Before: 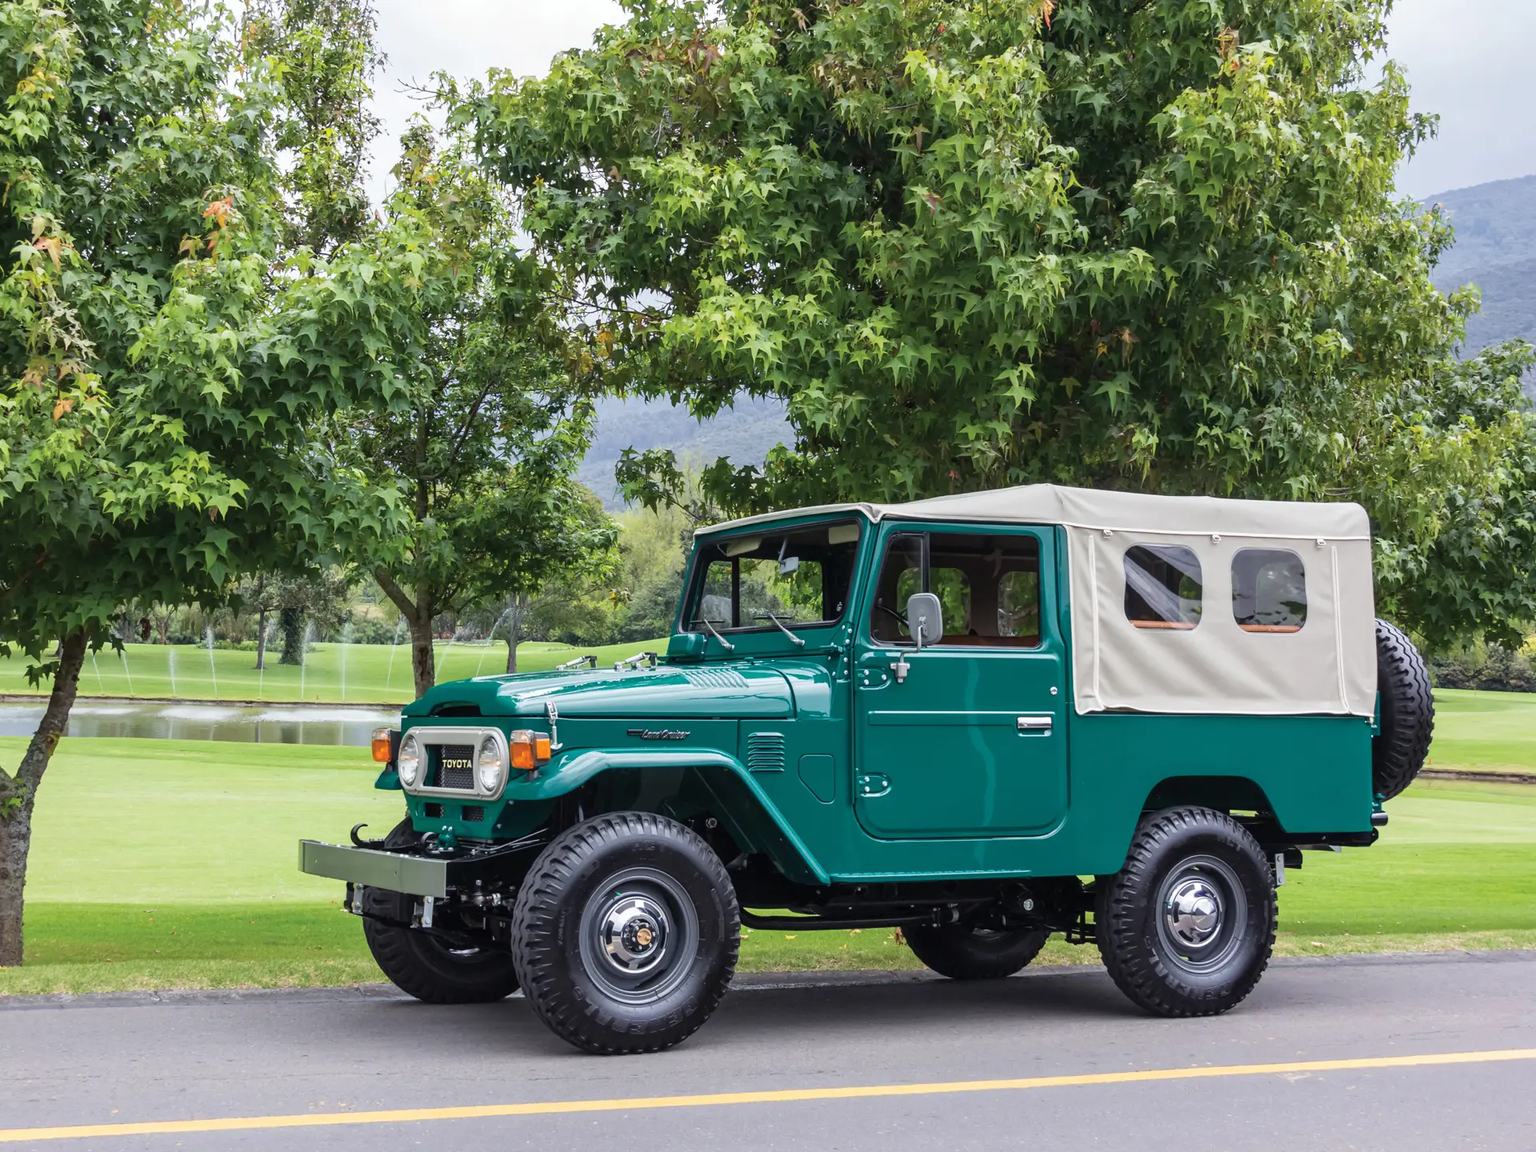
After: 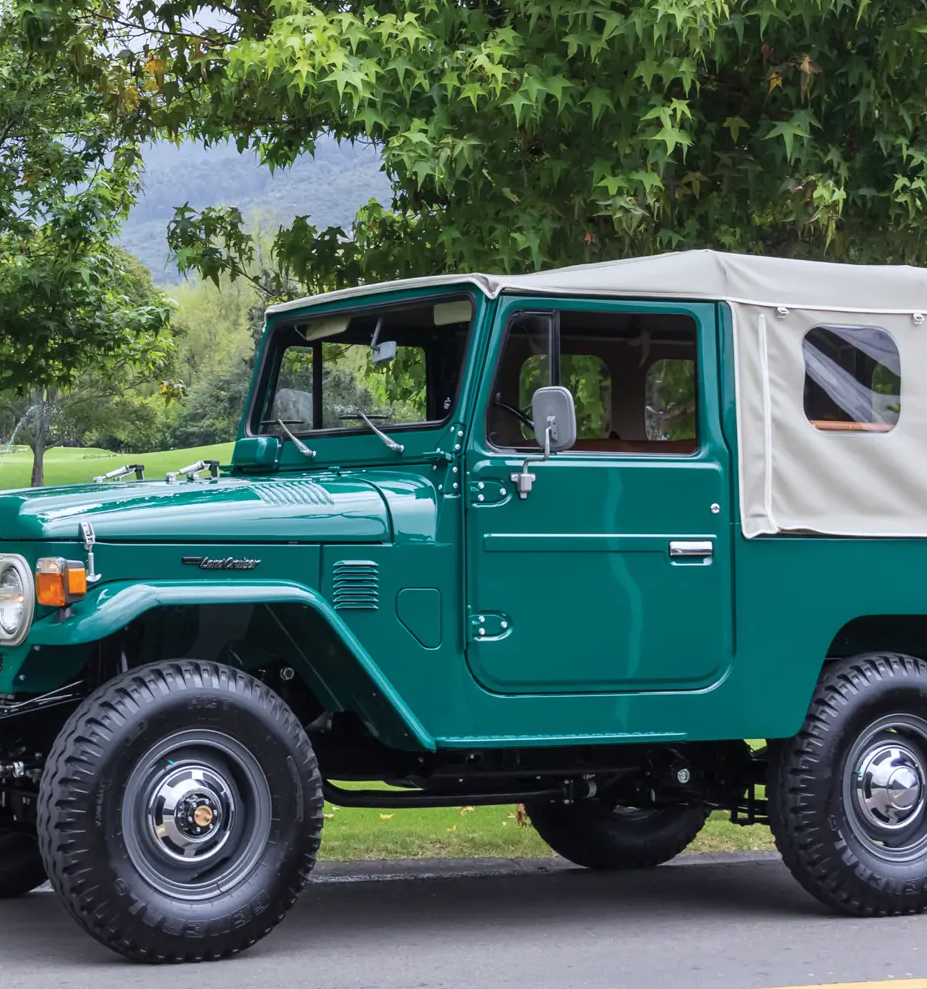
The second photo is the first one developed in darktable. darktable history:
white balance: red 0.98, blue 1.034
crop: left 31.379%, top 24.658%, right 20.326%, bottom 6.628%
